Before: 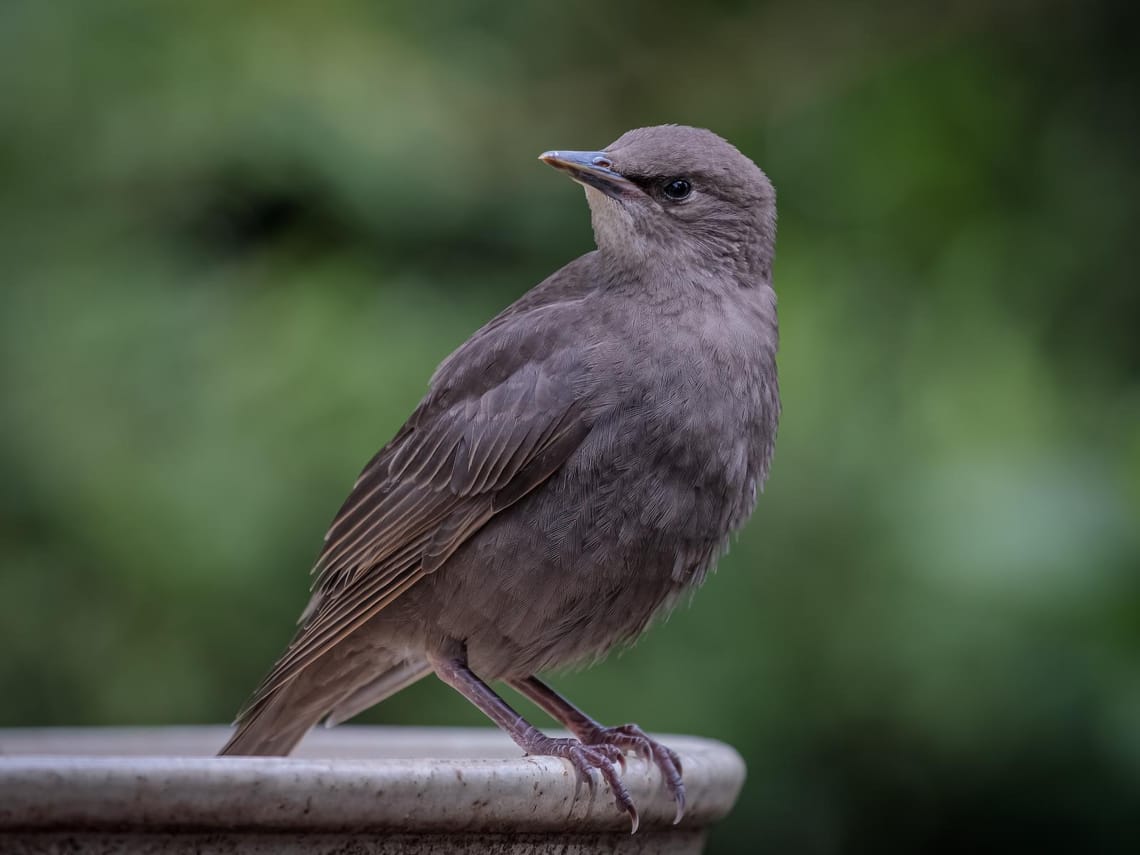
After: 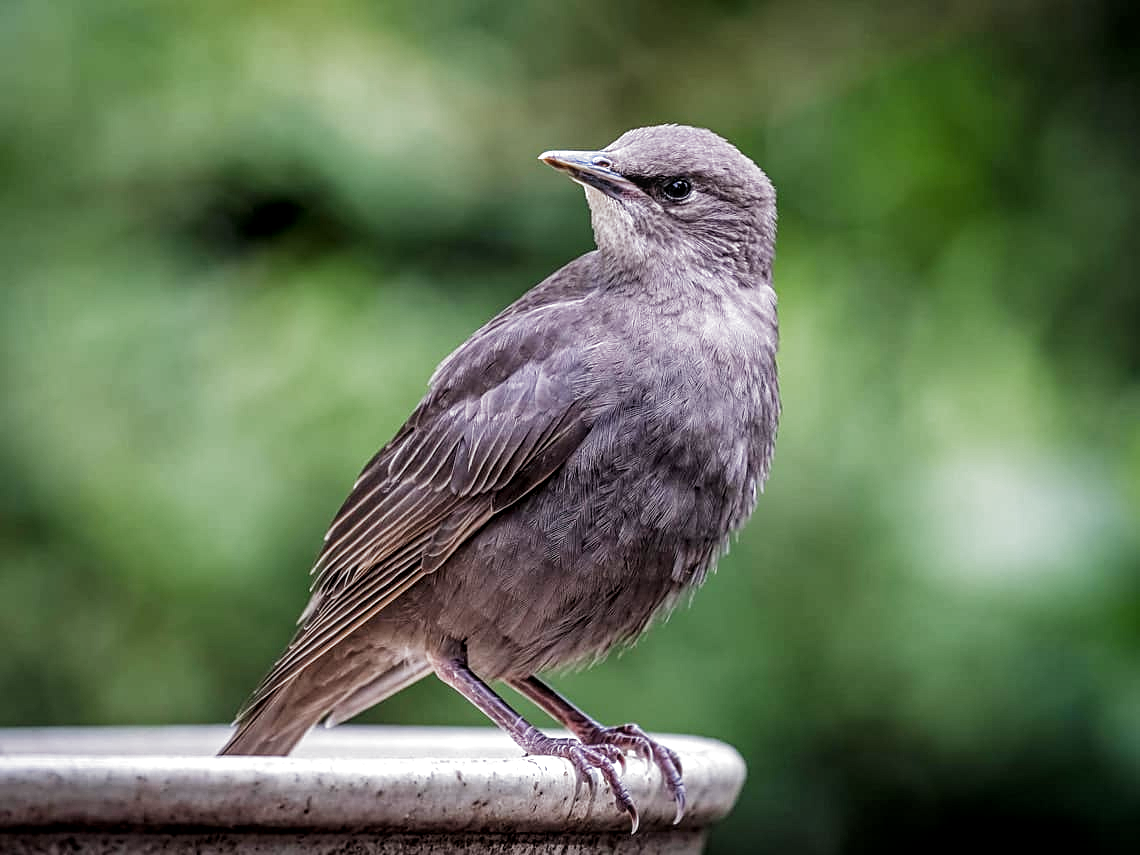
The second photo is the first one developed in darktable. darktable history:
local contrast: on, module defaults
sharpen: amount 0.494
exposure: exposure 1 EV, compensate highlight preservation false
filmic rgb: black relative exposure -9.12 EV, white relative exposure 2.31 EV, hardness 7.43, add noise in highlights 0.001, preserve chrominance no, color science v3 (2019), use custom middle-gray values true, contrast in highlights soft
